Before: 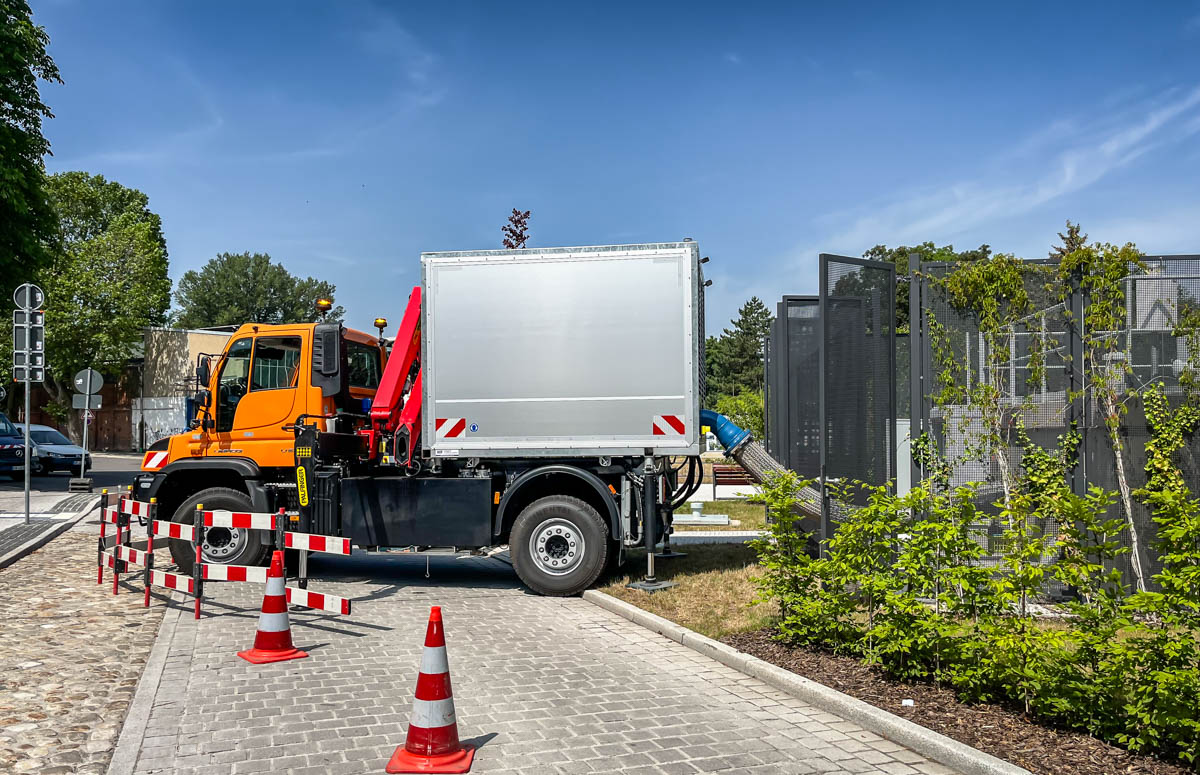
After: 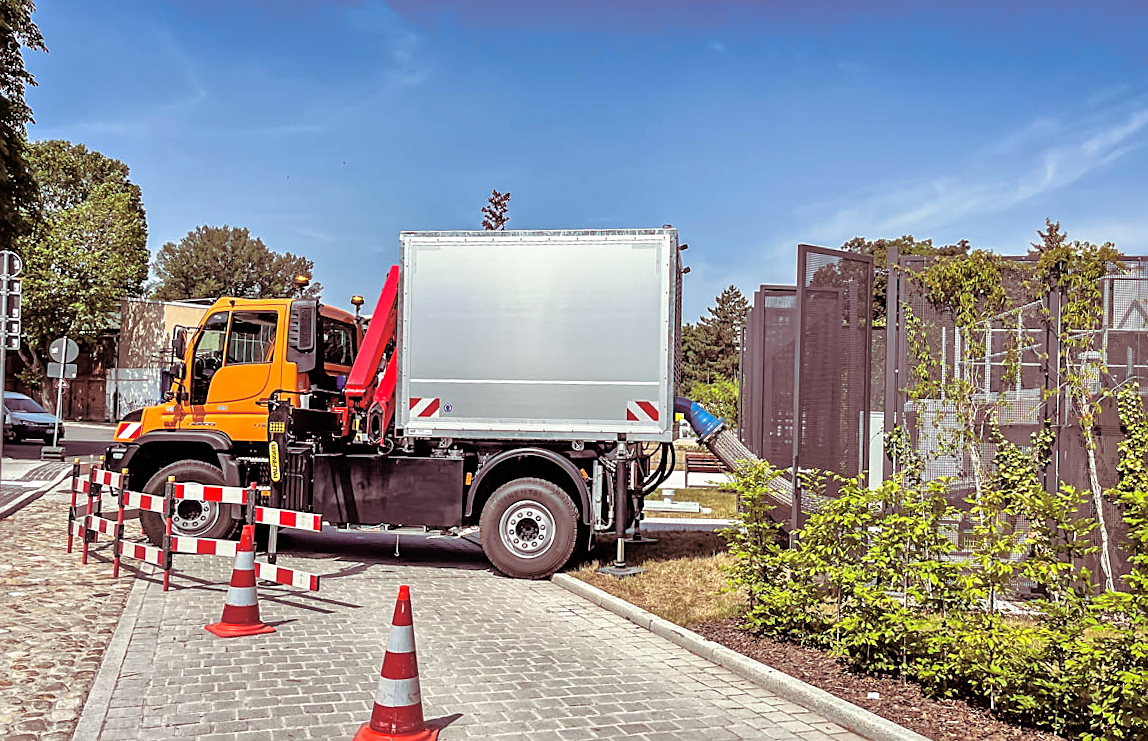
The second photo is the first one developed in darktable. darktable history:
split-toning: on, module defaults
sharpen: on, module defaults
crop and rotate: angle -1.69°
tone equalizer: -7 EV 0.15 EV, -6 EV 0.6 EV, -5 EV 1.15 EV, -4 EV 1.33 EV, -3 EV 1.15 EV, -2 EV 0.6 EV, -1 EV 0.15 EV, mask exposure compensation -0.5 EV
